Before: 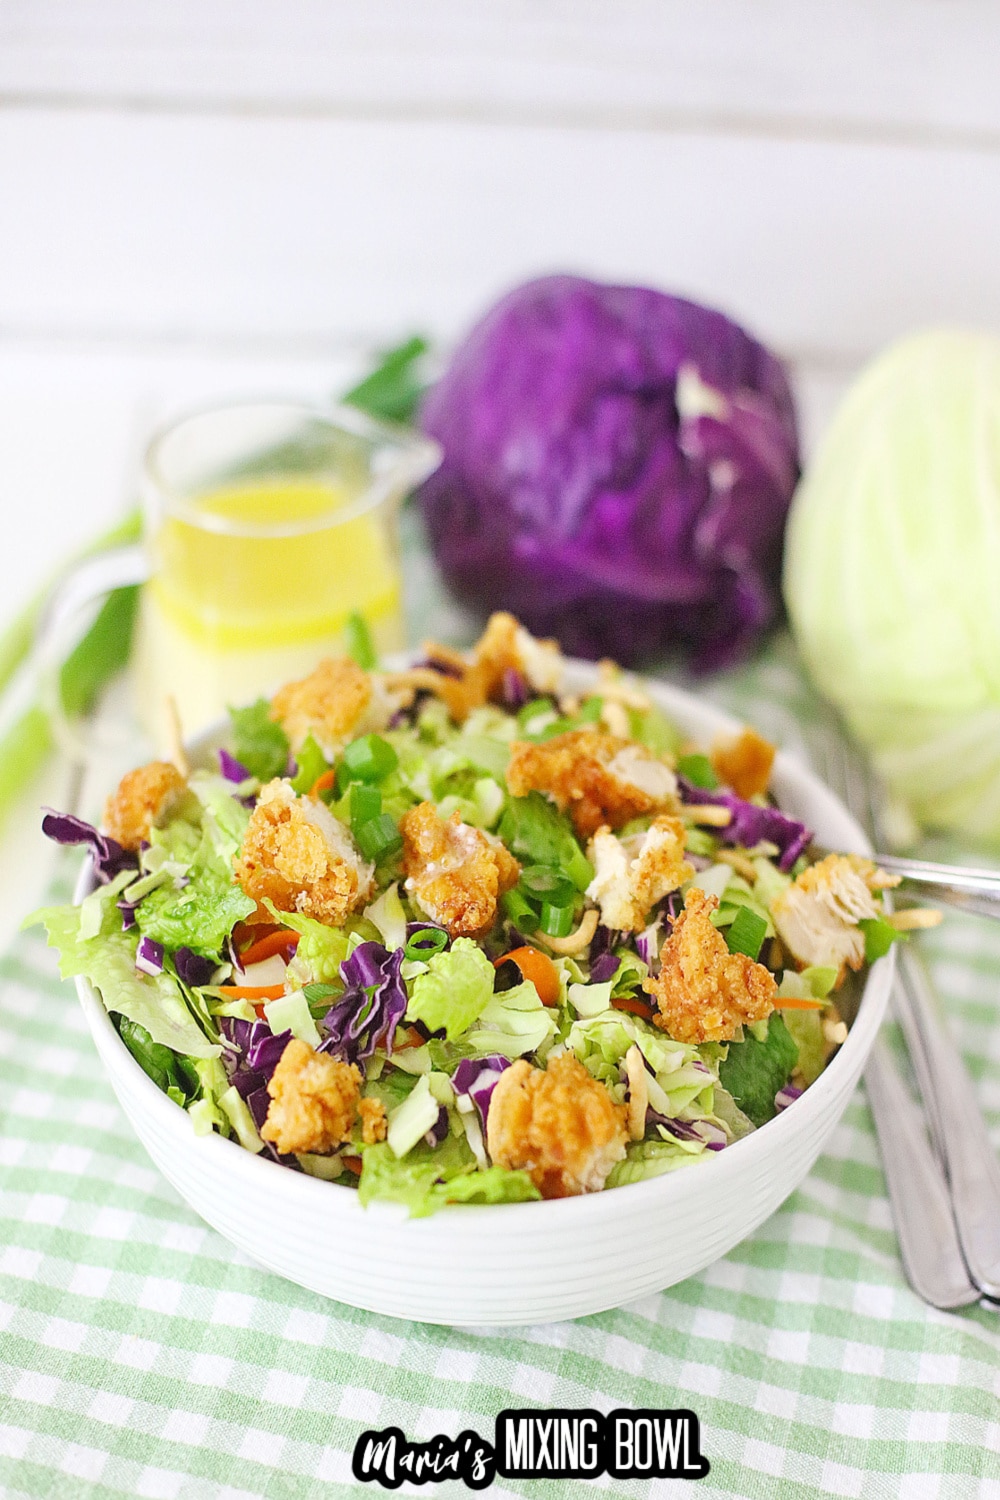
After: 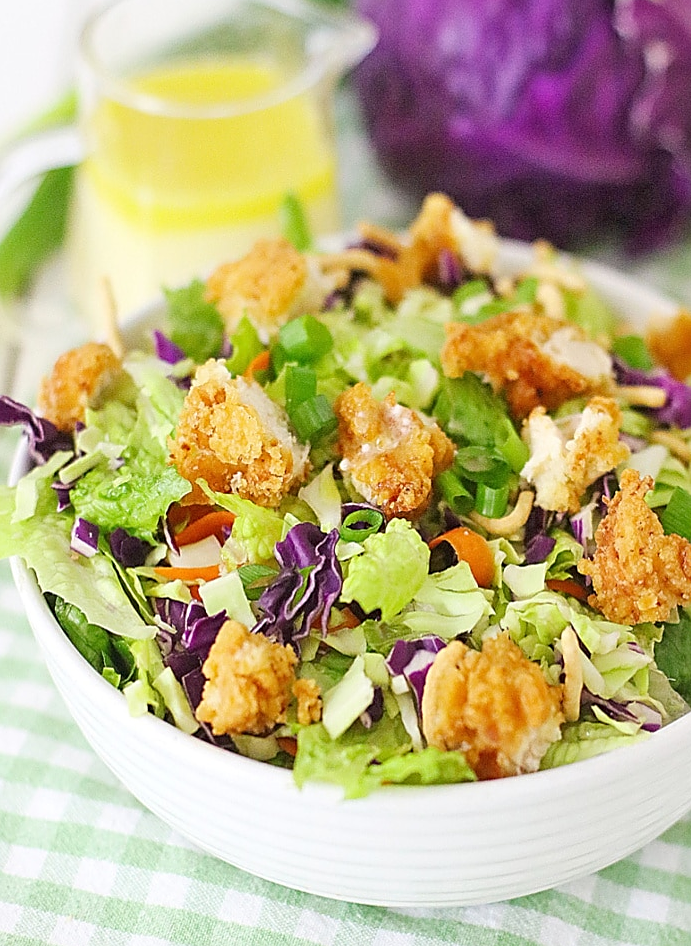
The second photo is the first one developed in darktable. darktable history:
crop: left 6.523%, top 27.99%, right 24.375%, bottom 8.894%
sharpen: on, module defaults
